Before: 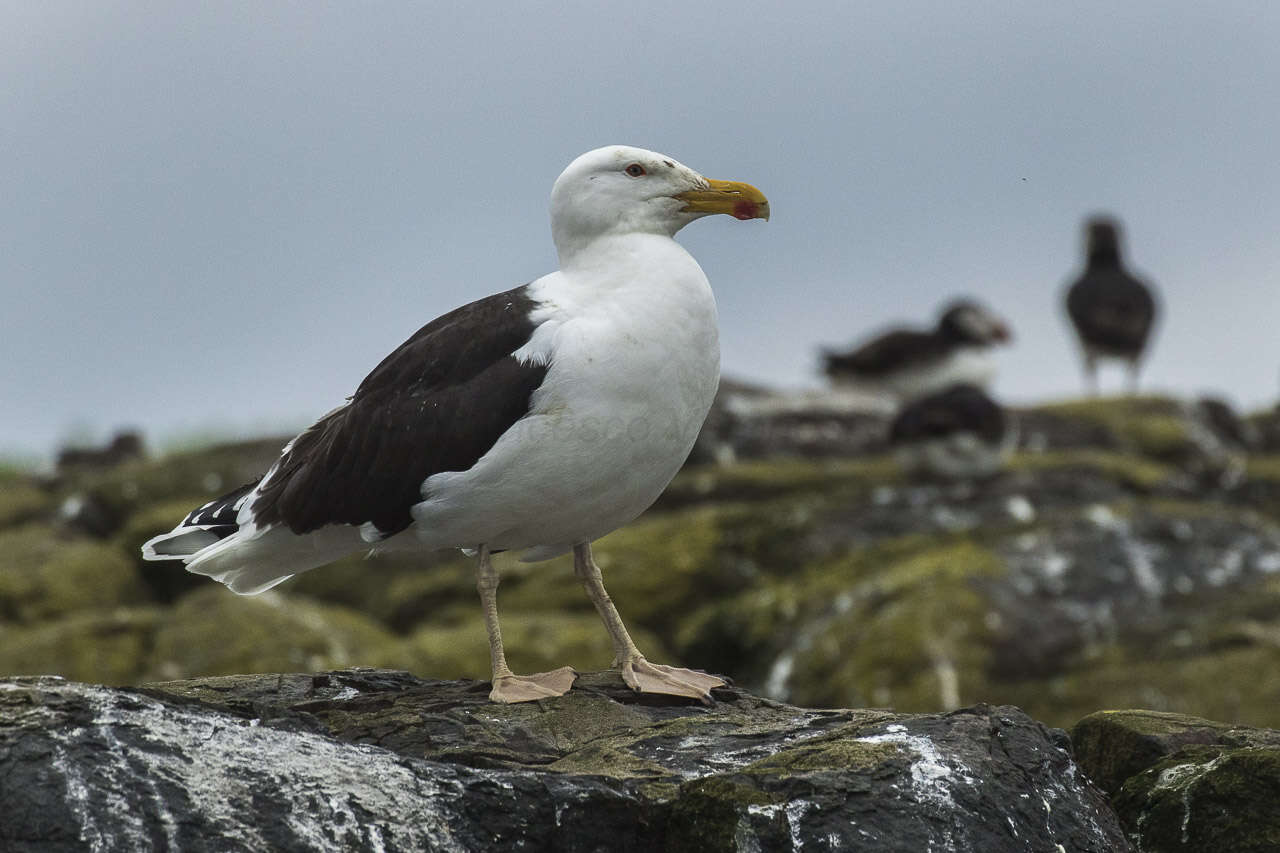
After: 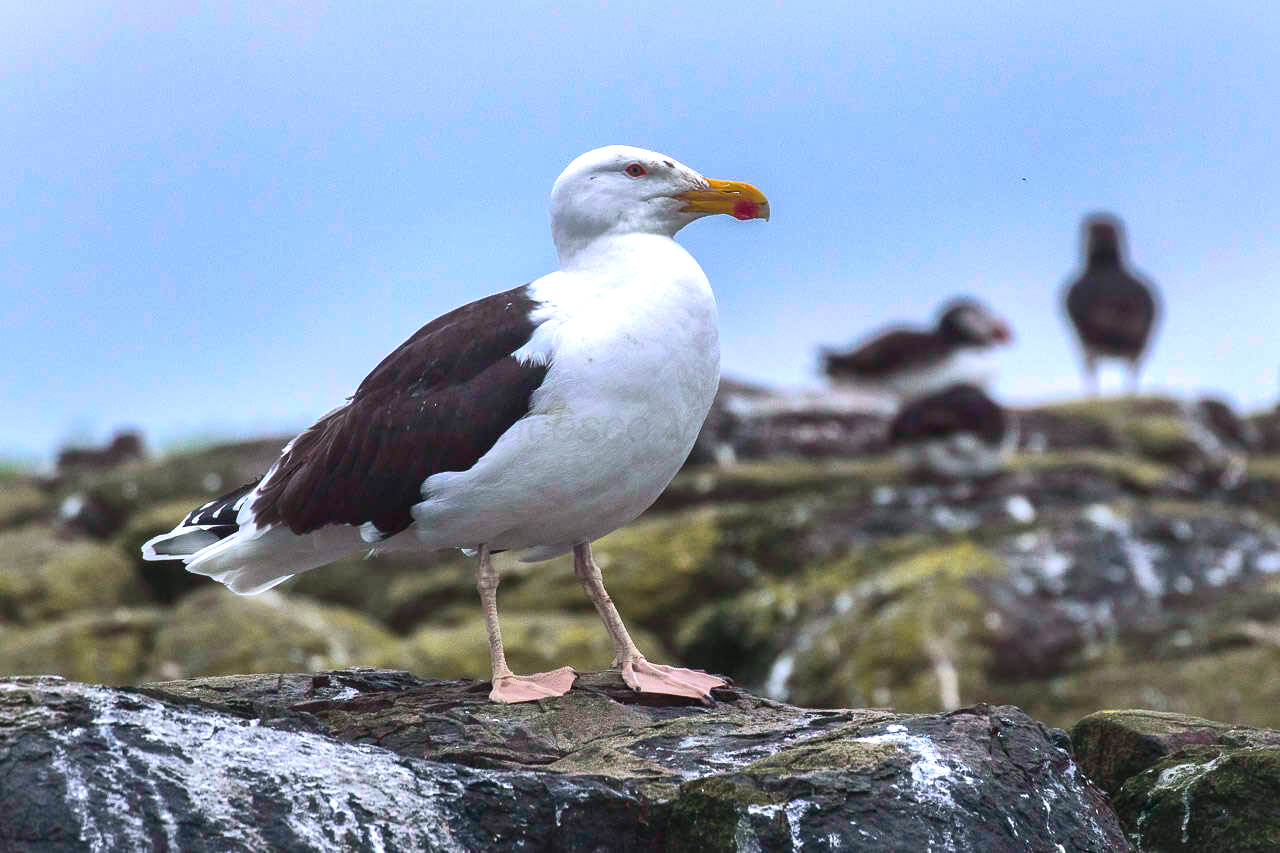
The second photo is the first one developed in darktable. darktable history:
exposure: black level correction 0, exposure 0.9 EV, compensate highlight preservation false
color calibration: output R [0.999, 0.026, -0.11, 0], output G [-0.019, 1.037, -0.099, 0], output B [0.022, -0.023, 0.902, 0], illuminant custom, x 0.367, y 0.392, temperature 4437.75 K, clip negative RGB from gamut false
tone curve: curves: ch0 [(0, 0.023) (0.217, 0.19) (0.754, 0.801) (1, 0.977)]; ch1 [(0, 0) (0.392, 0.398) (0.5, 0.5) (0.521, 0.528) (0.56, 0.577) (1, 1)]; ch2 [(0, 0) (0.5, 0.5) (0.579, 0.561) (0.65, 0.657) (1, 1)], color space Lab, independent channels, preserve colors none
local contrast: mode bilateral grid, contrast 20, coarseness 50, detail 120%, midtone range 0.2
shadows and highlights: on, module defaults
